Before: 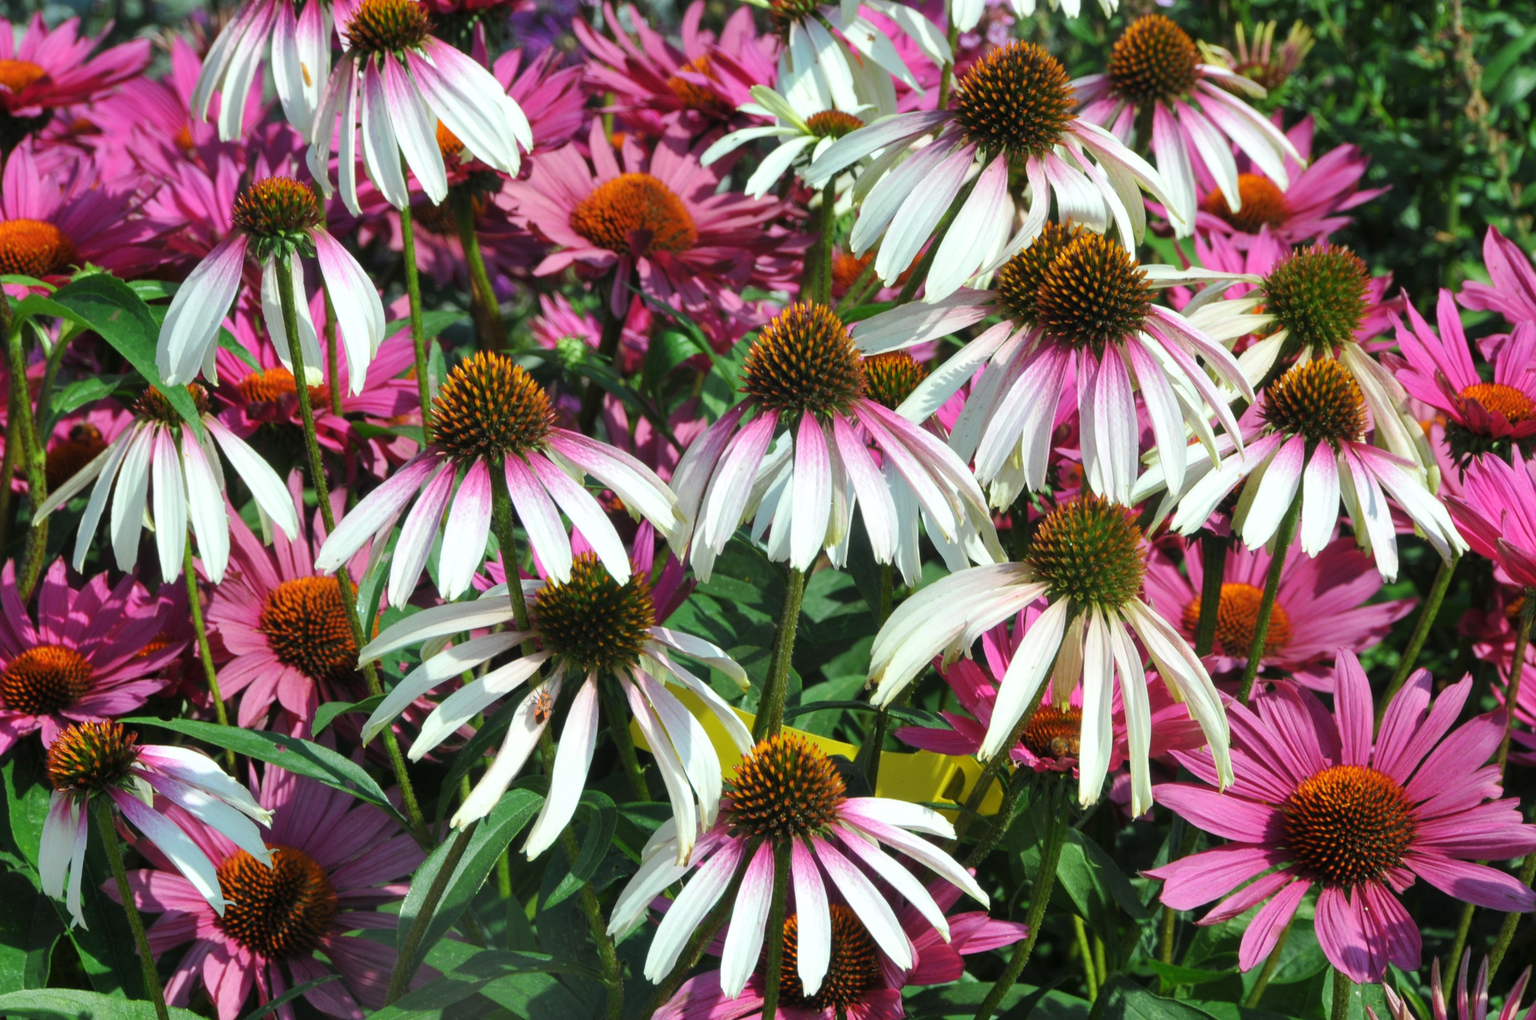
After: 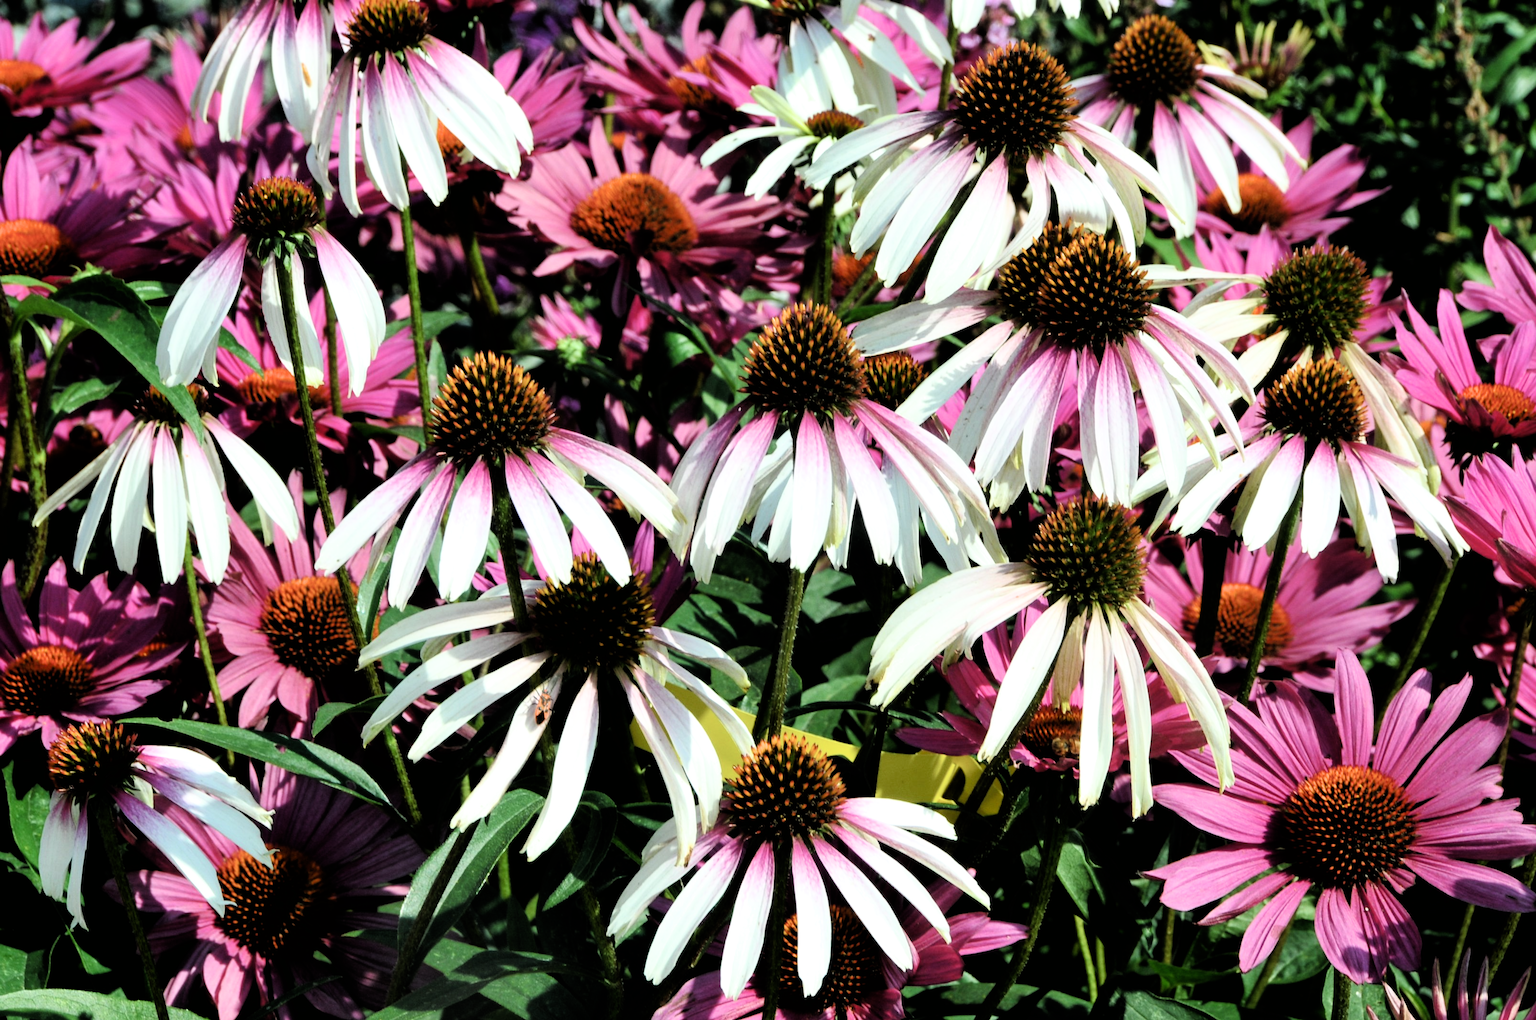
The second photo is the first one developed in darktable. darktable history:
filmic rgb: black relative exposure -3.75 EV, white relative exposure 2.39 EV, threshold 3.05 EV, dynamic range scaling -49.42%, hardness 3.42, latitude 30.76%, contrast 1.793, iterations of high-quality reconstruction 0, enable highlight reconstruction true
